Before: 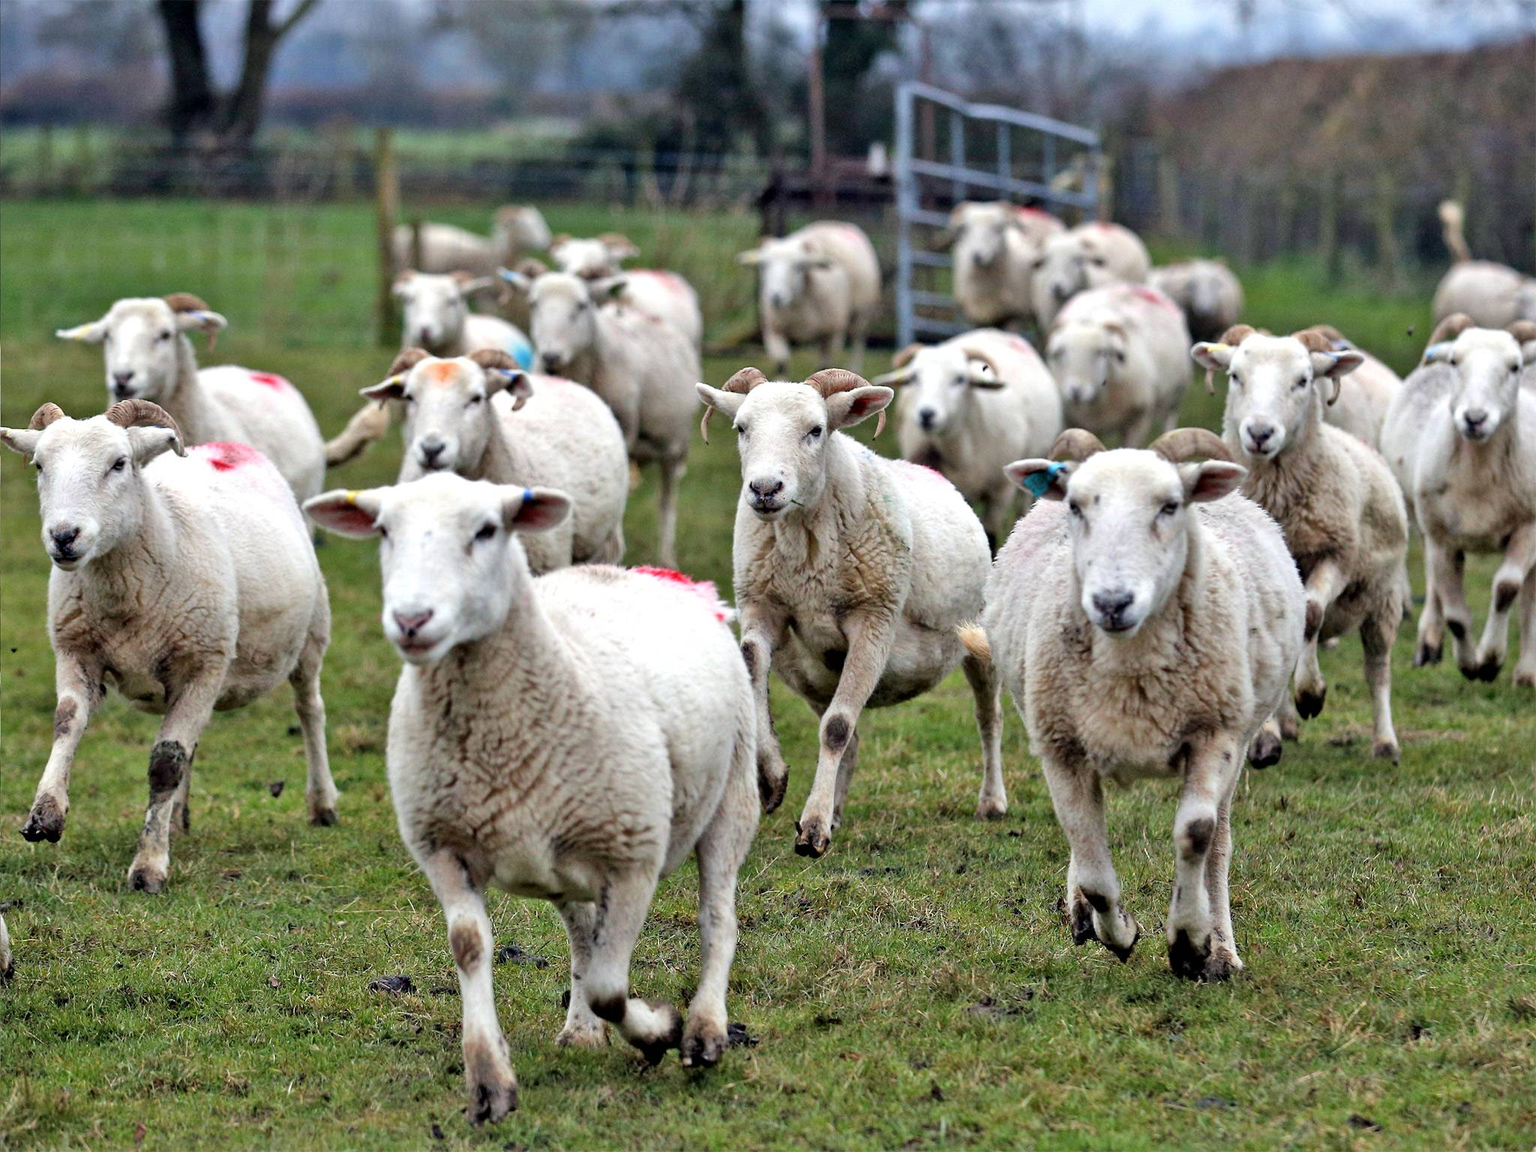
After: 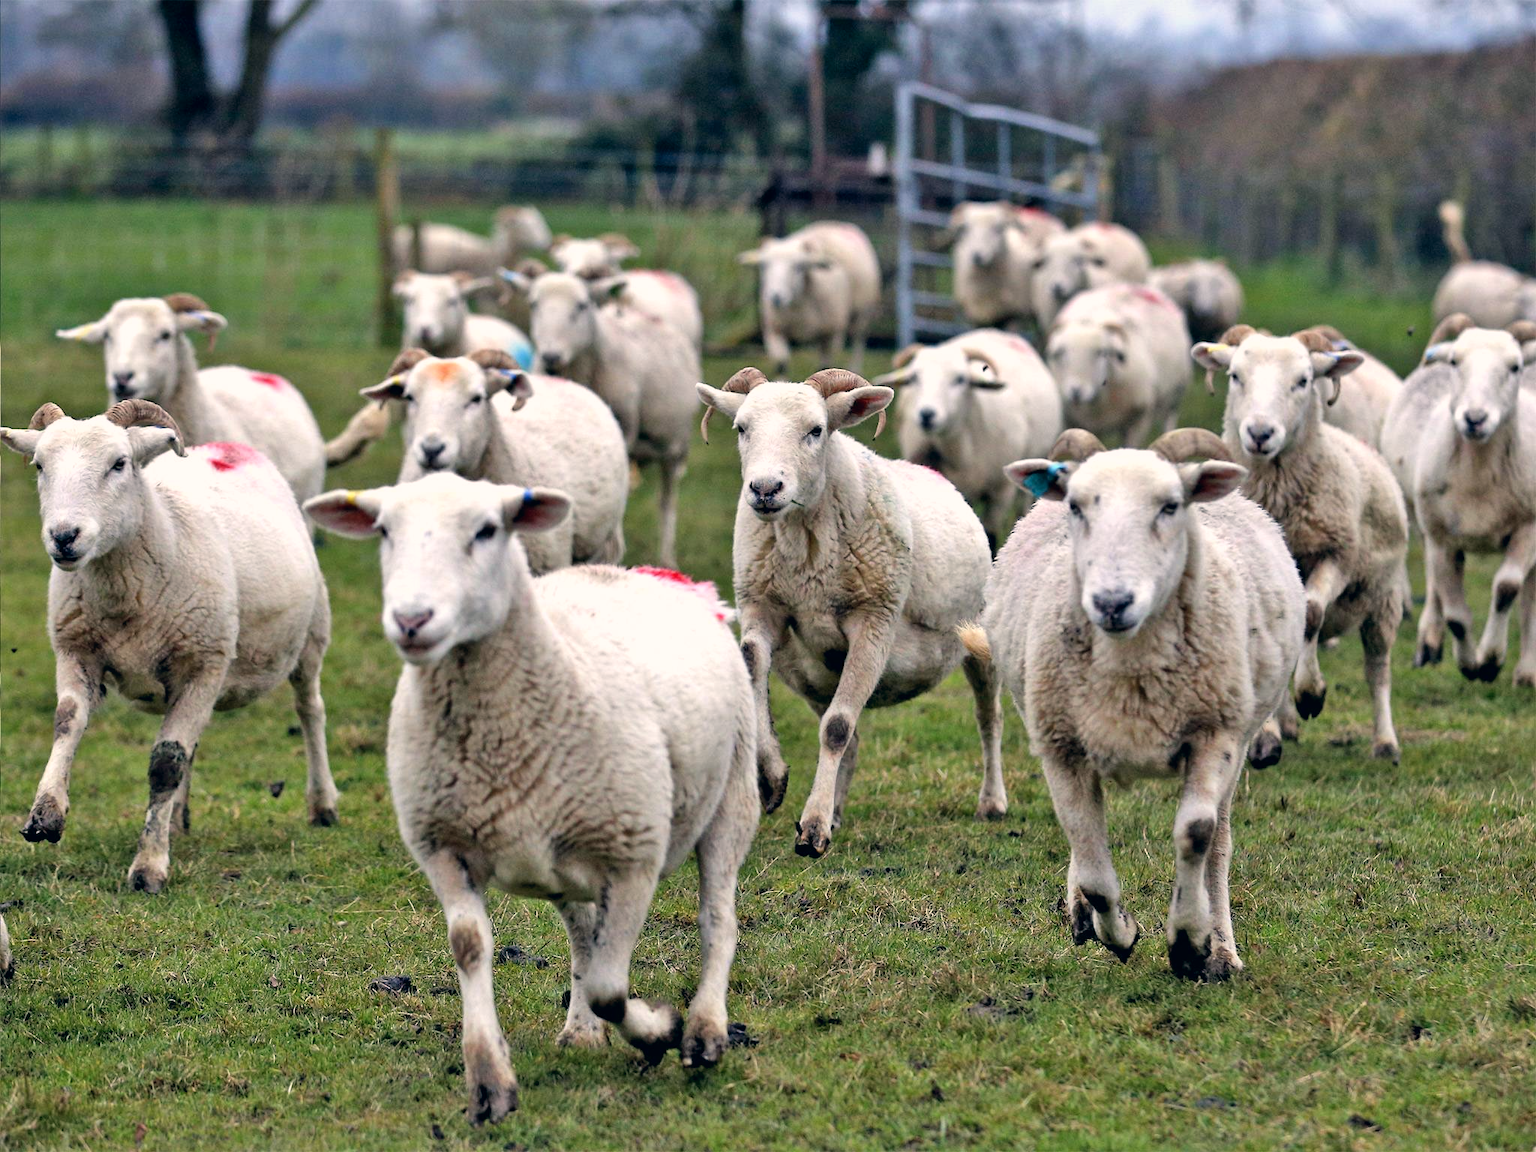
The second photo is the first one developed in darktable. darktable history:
color correction: highlights a* 5.46, highlights b* 5.31, shadows a* -4.55, shadows b* -5.14
